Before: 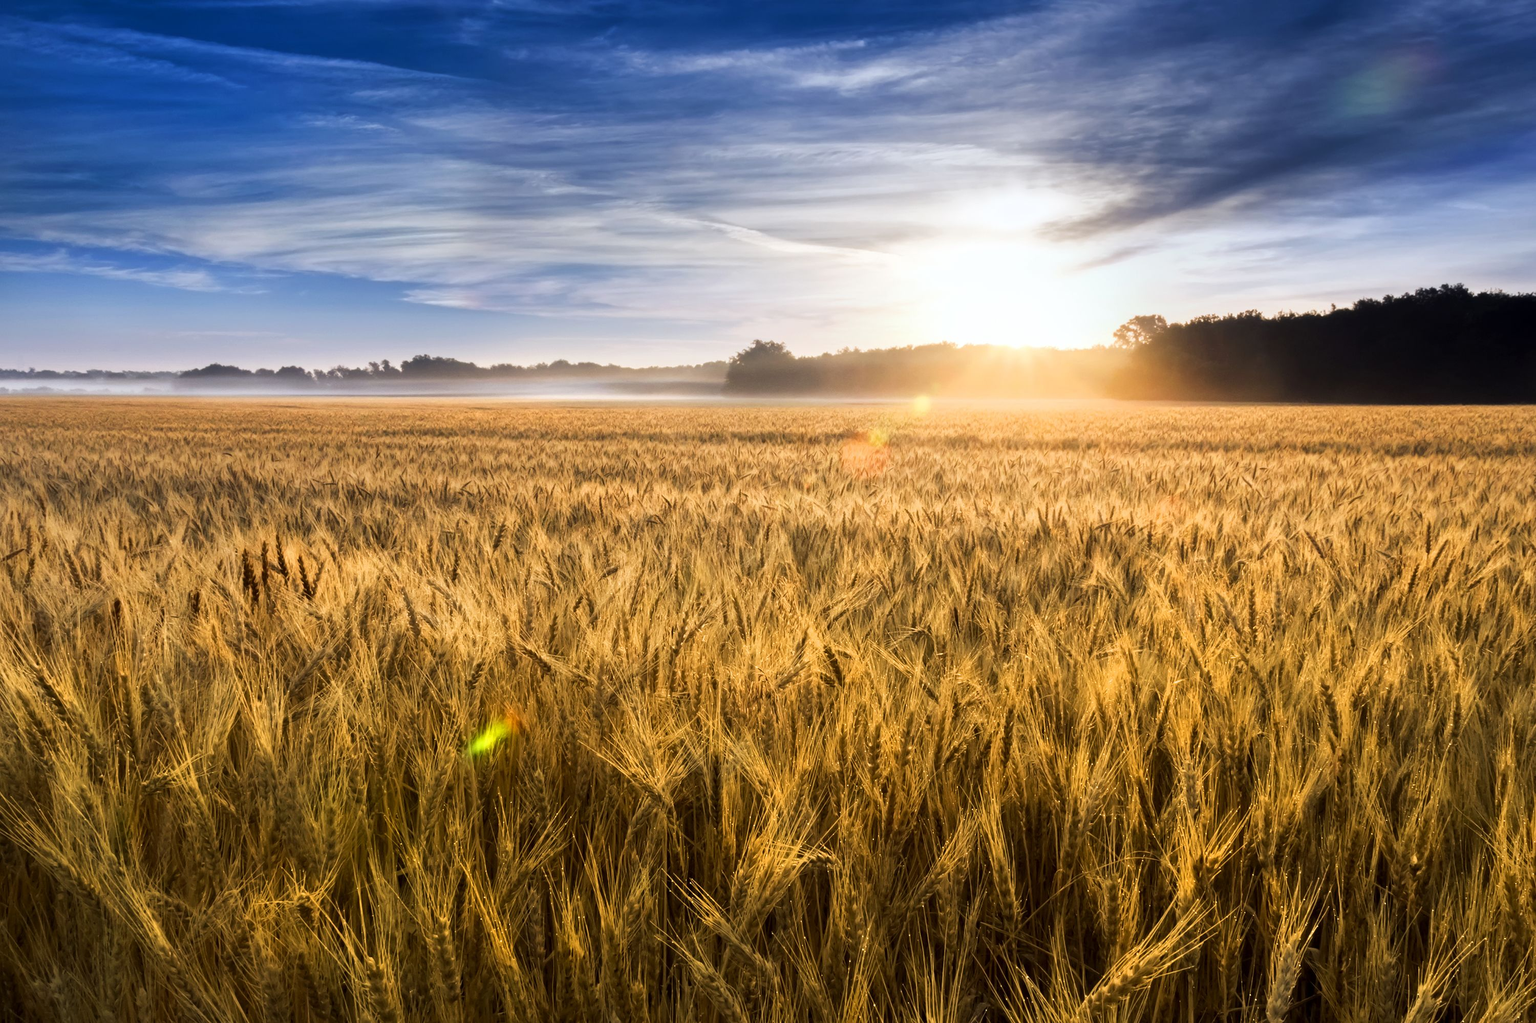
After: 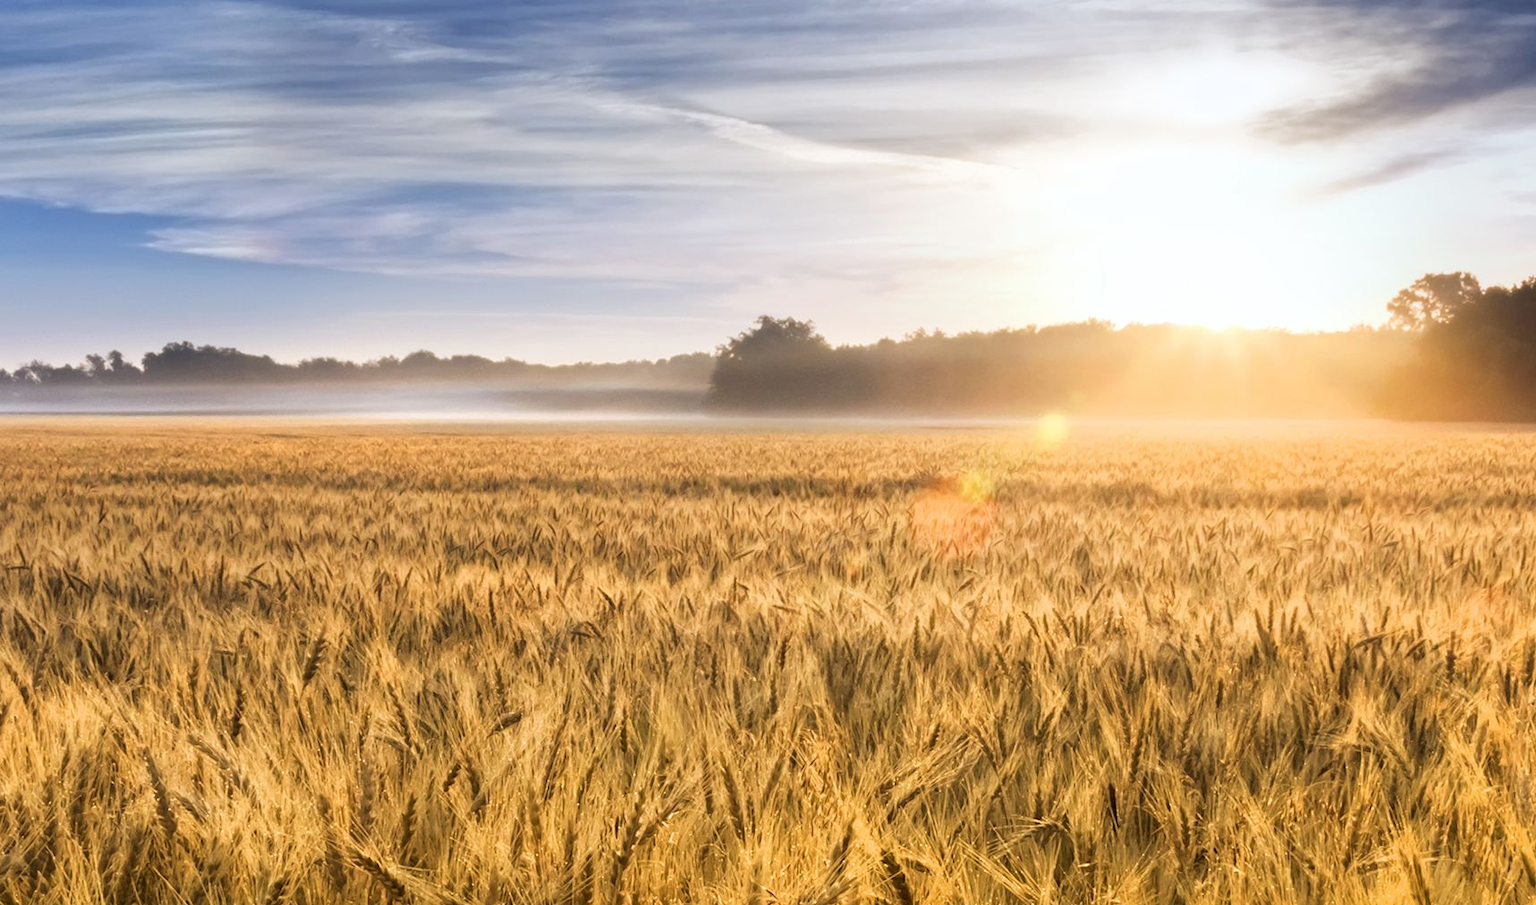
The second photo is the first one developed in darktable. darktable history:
crop: left 20.808%, top 15.56%, right 21.947%, bottom 33.762%
